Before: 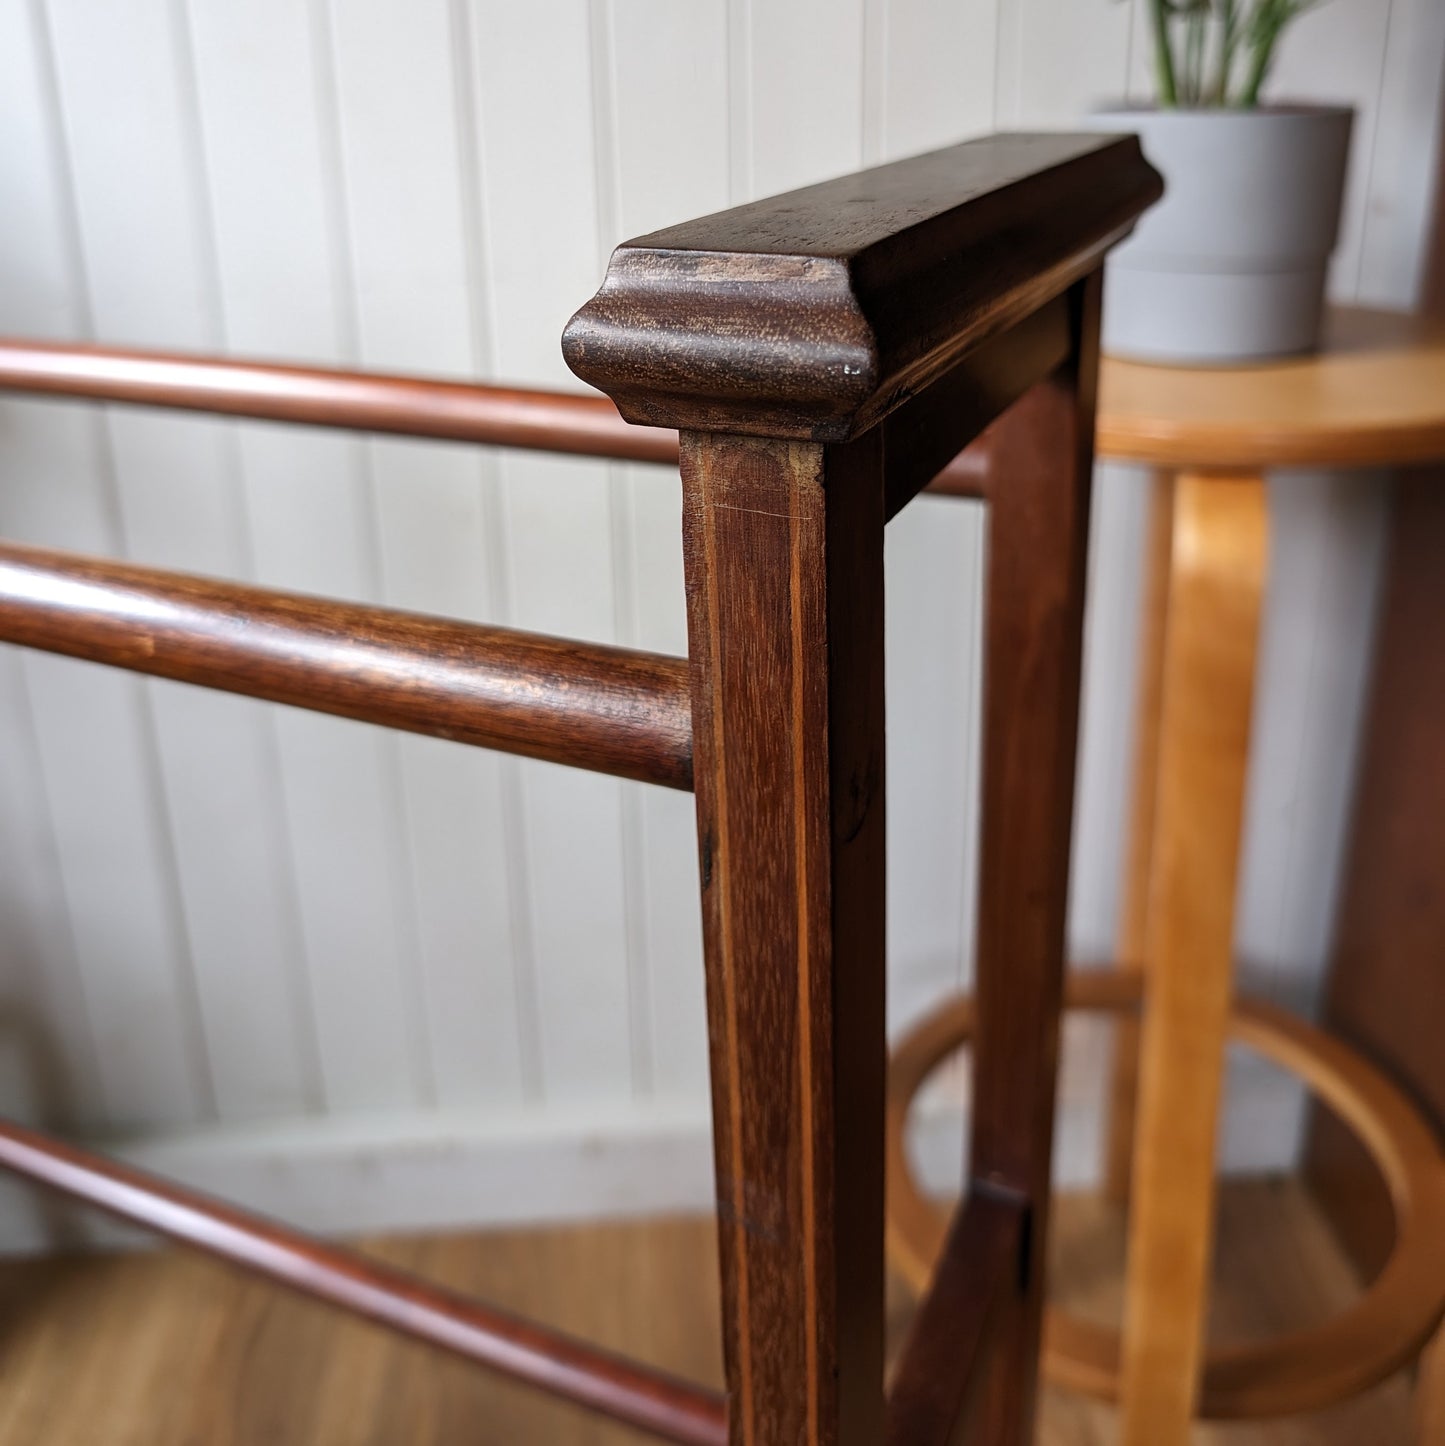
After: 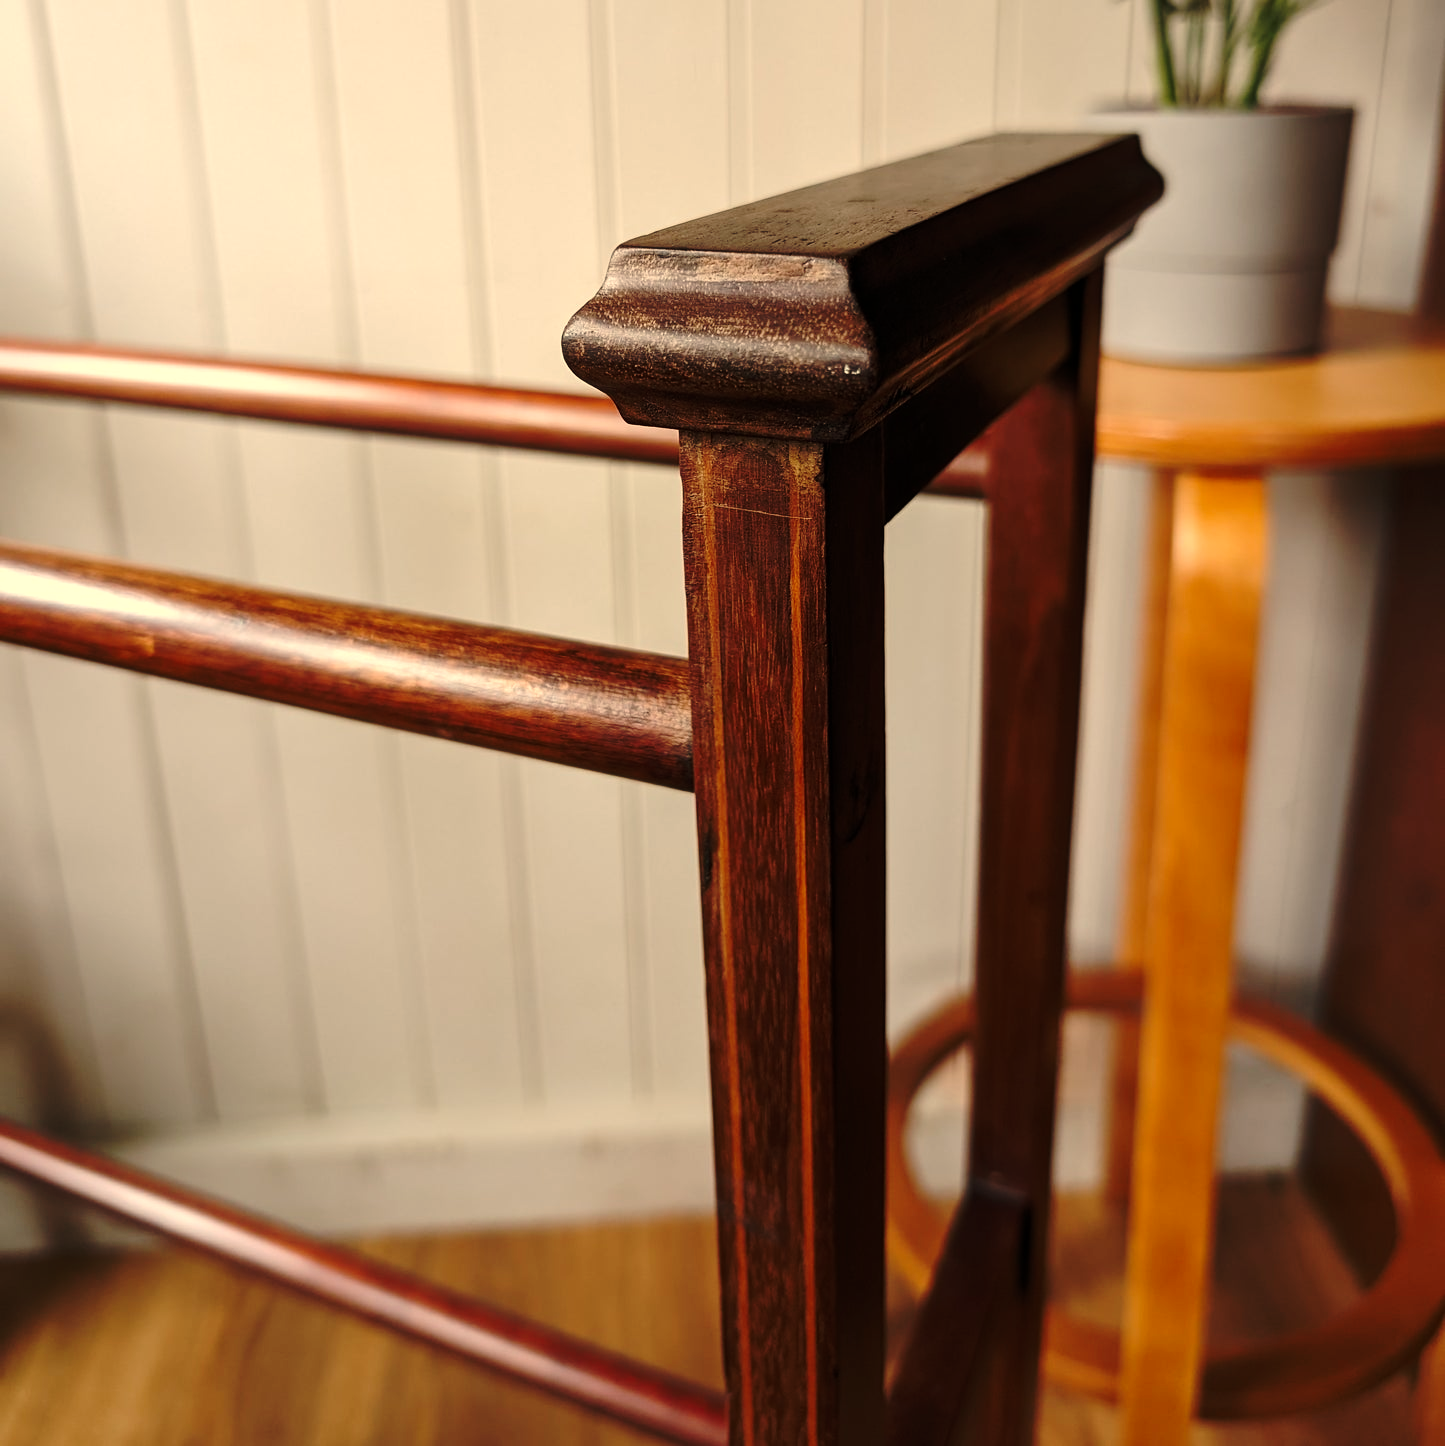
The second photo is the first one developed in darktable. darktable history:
white balance: red 1.123, blue 0.83
base curve: curves: ch0 [(0, 0) (0.073, 0.04) (0.157, 0.139) (0.492, 0.492) (0.758, 0.758) (1, 1)], preserve colors none
